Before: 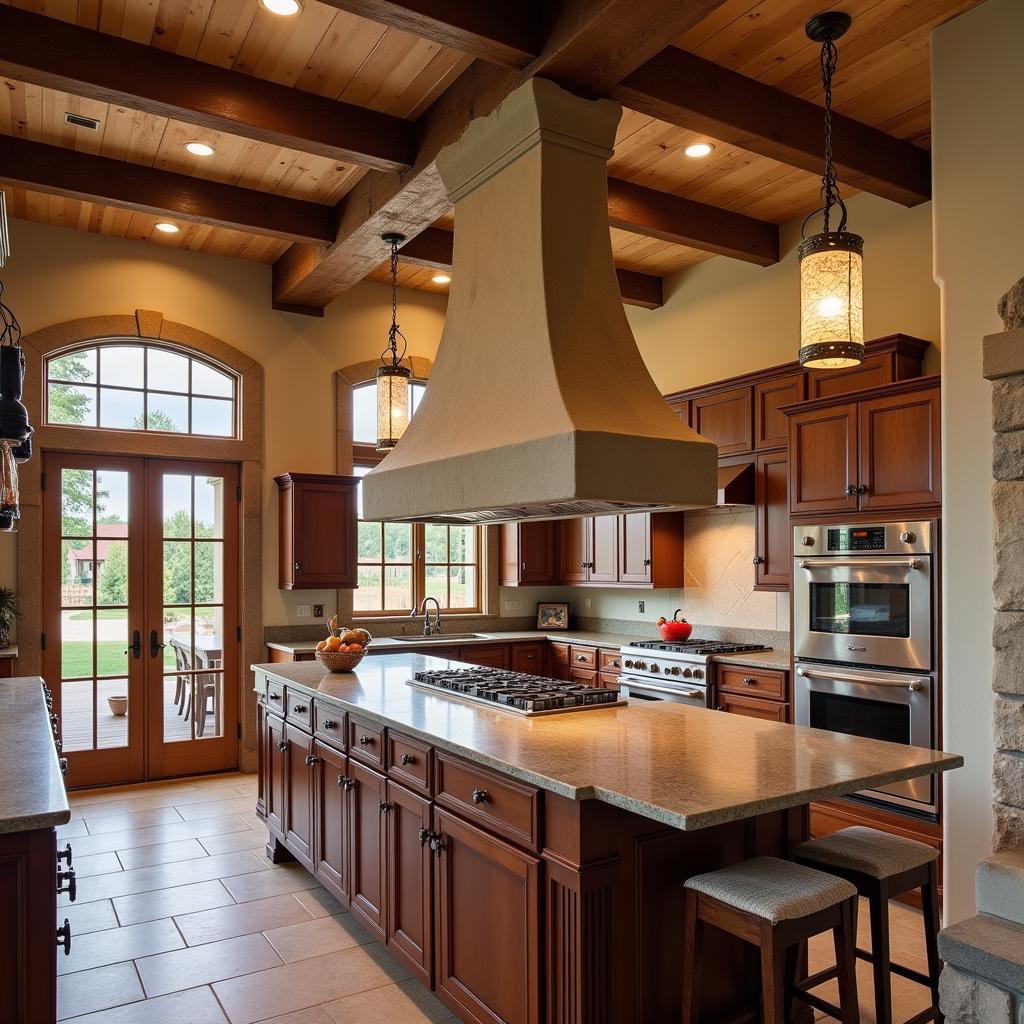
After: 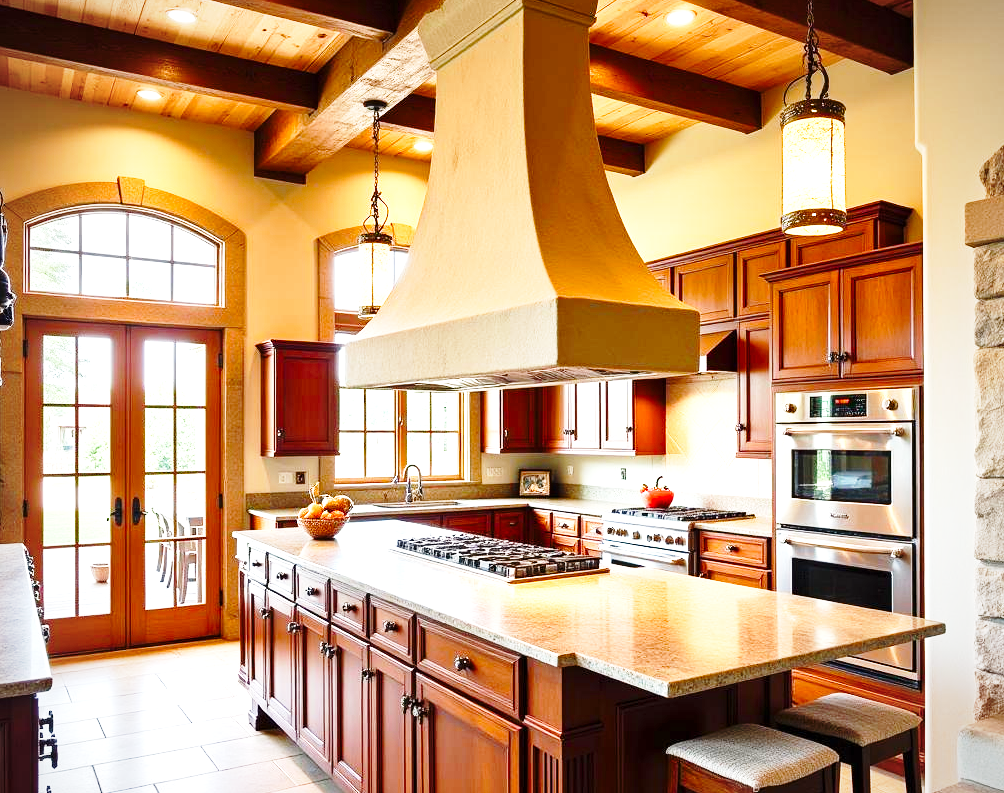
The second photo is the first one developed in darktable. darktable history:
base curve: curves: ch0 [(0, 0) (0.028, 0.03) (0.121, 0.232) (0.46, 0.748) (0.859, 0.968) (1, 1)], preserve colors none
exposure: black level correction 0, exposure 0.938 EV, compensate highlight preservation false
color balance rgb: power › hue 329.56°, perceptual saturation grading › global saturation 13.687%, perceptual saturation grading › highlights -25.137%, perceptual saturation grading › shadows 29.399%, perceptual brilliance grading › highlights 10.006%, perceptual brilliance grading › mid-tones 5.719%
crop and rotate: left 1.8%, top 13.016%, right 0.152%, bottom 9.502%
vignetting: fall-off radius 93.85%
